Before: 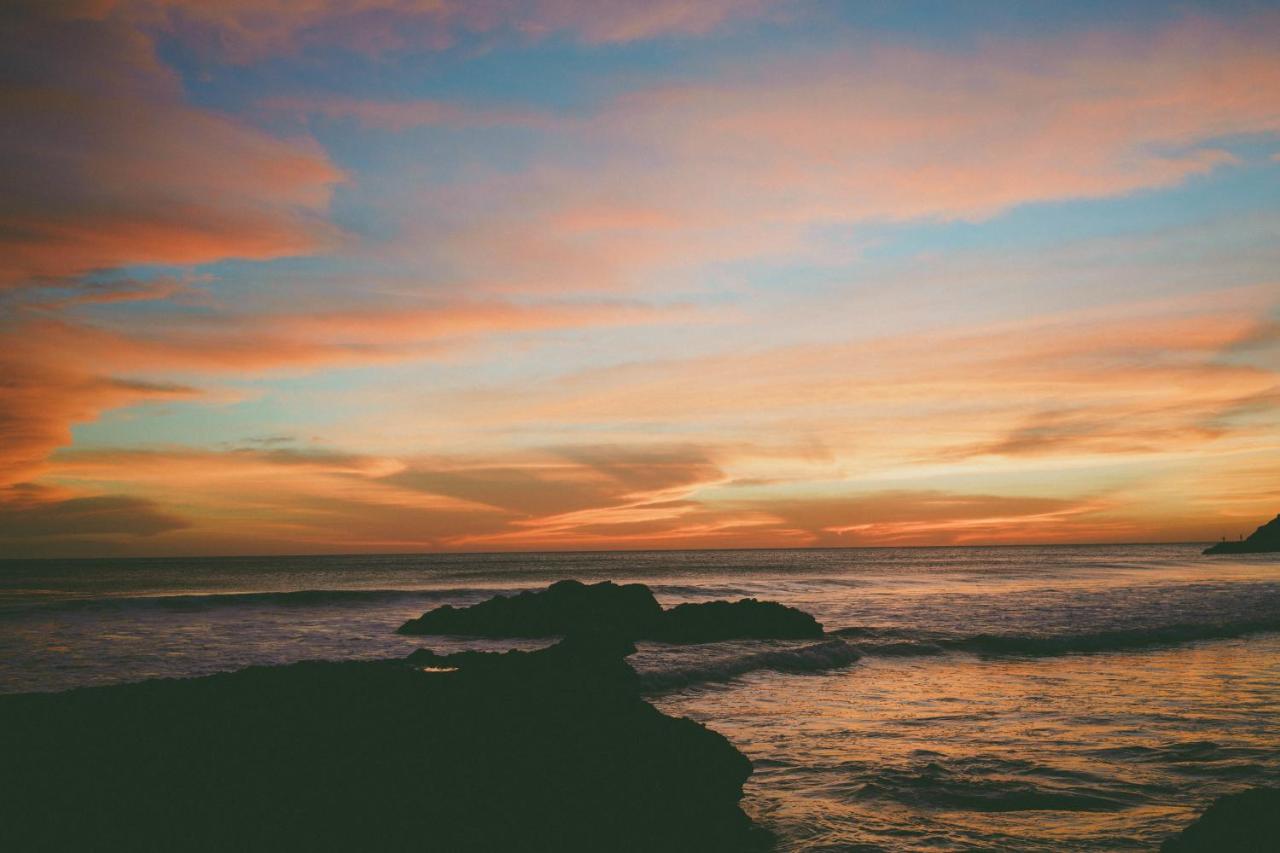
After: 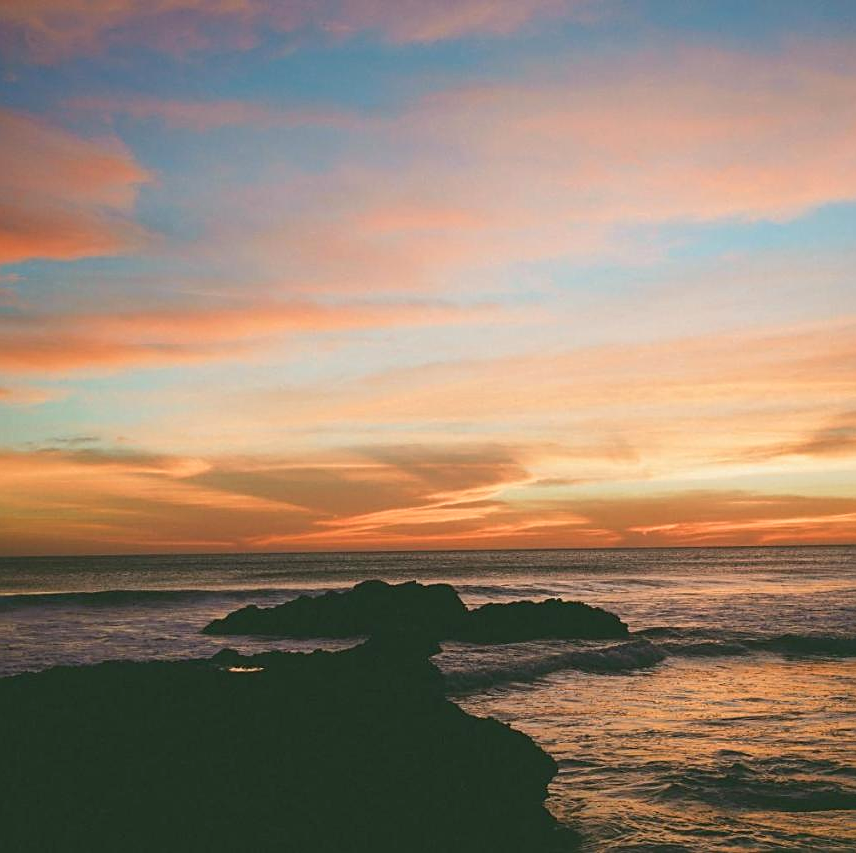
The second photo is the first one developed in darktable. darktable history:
crop and rotate: left 15.257%, right 17.855%
exposure: black level correction 0.001, exposure 0.193 EV, compensate exposure bias true, compensate highlight preservation false
sharpen: on, module defaults
